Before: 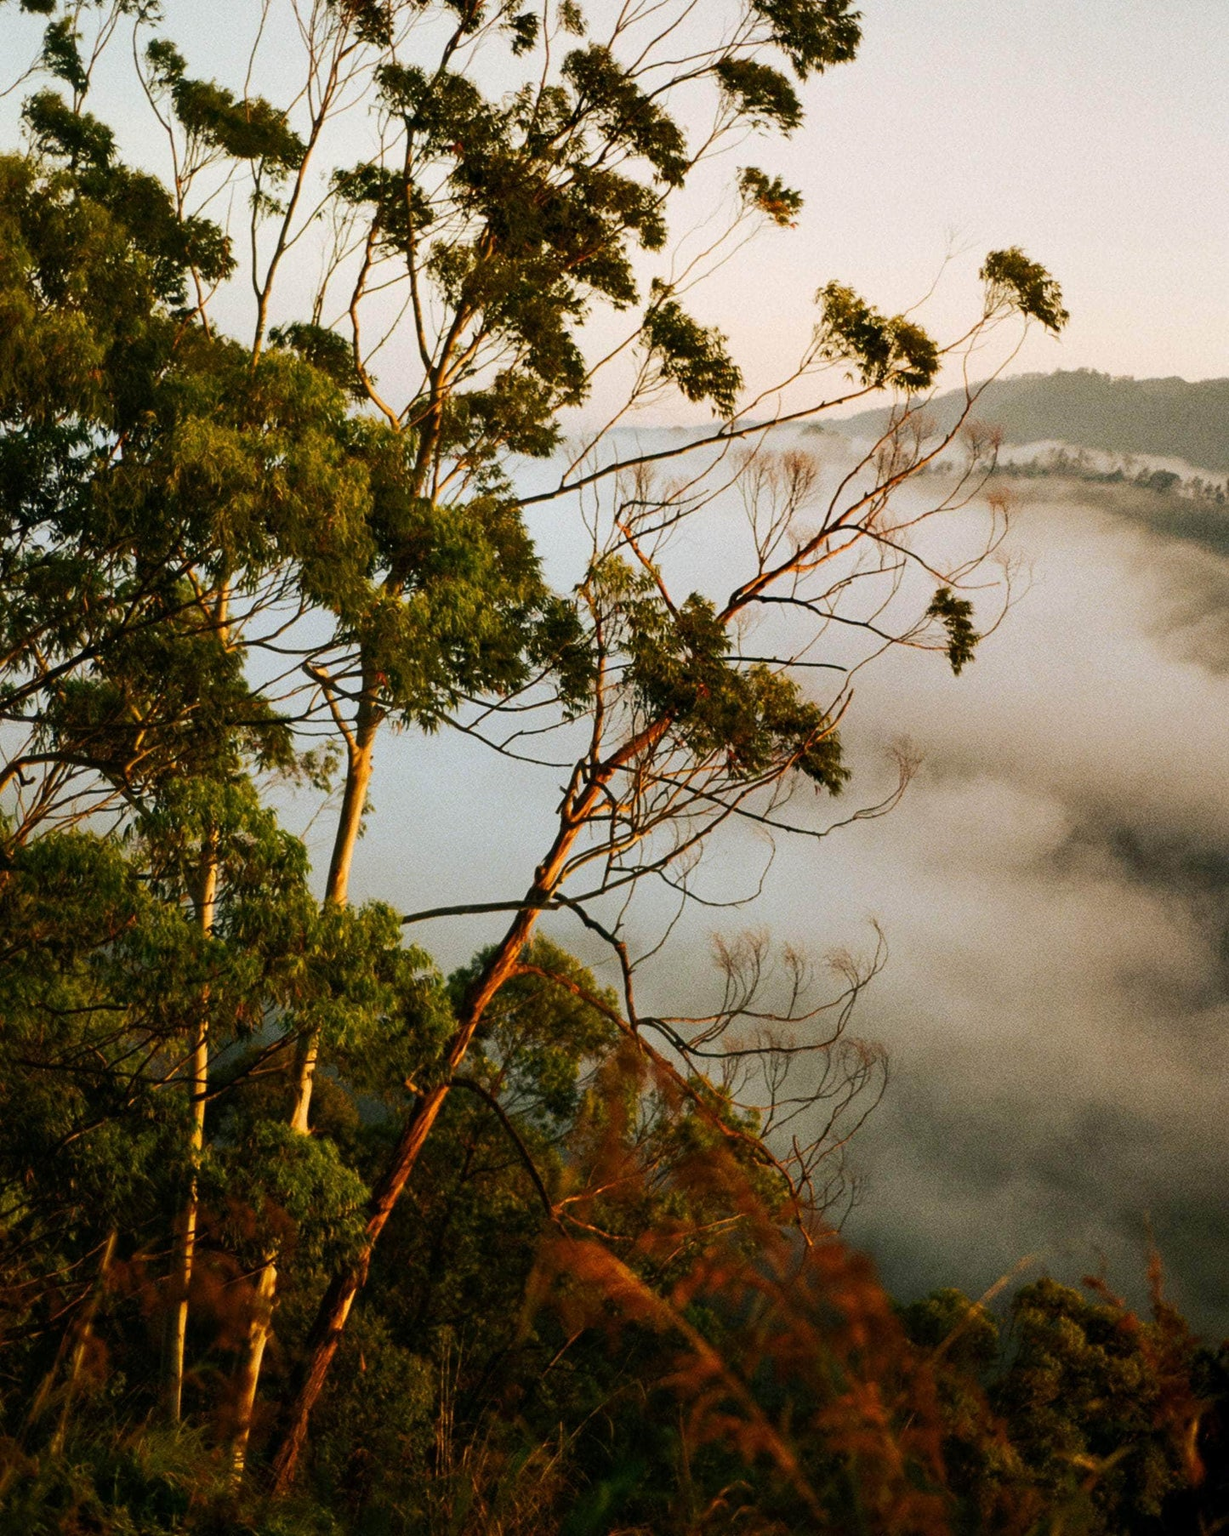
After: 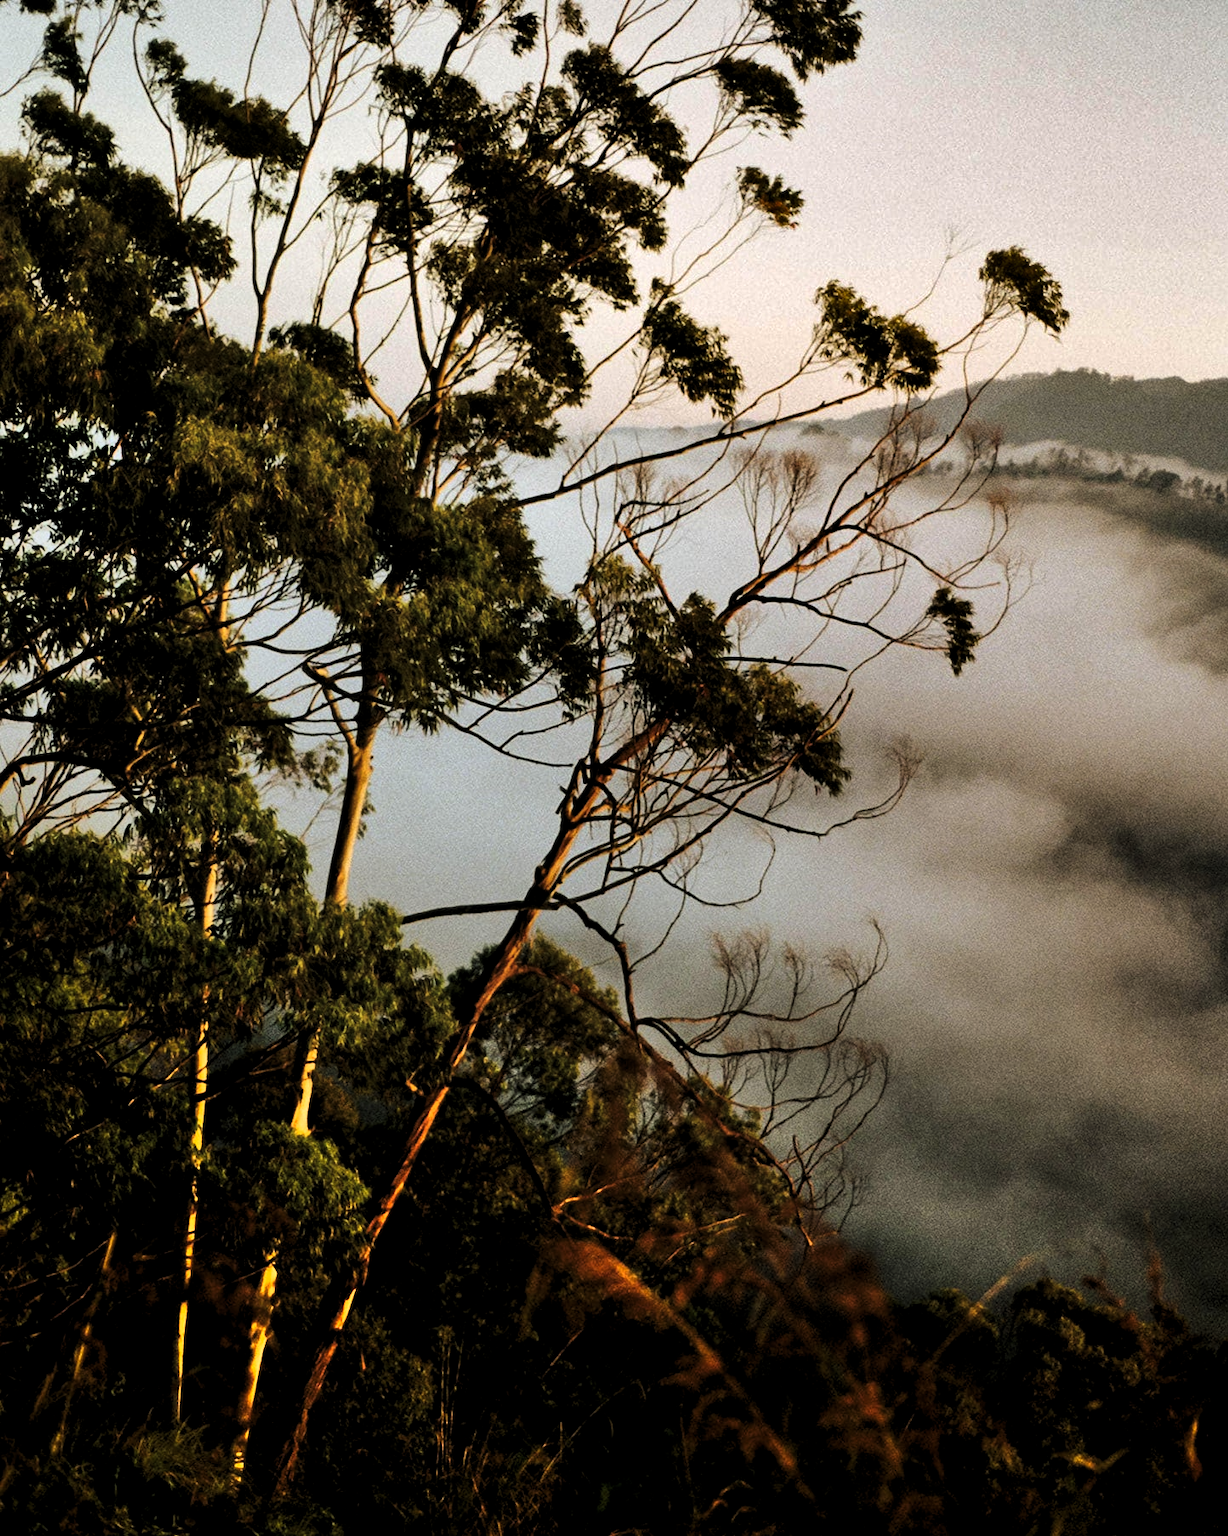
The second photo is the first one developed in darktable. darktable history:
shadows and highlights: soften with gaussian
tone equalizer: on, module defaults
levels: levels [0.101, 0.578, 0.953]
